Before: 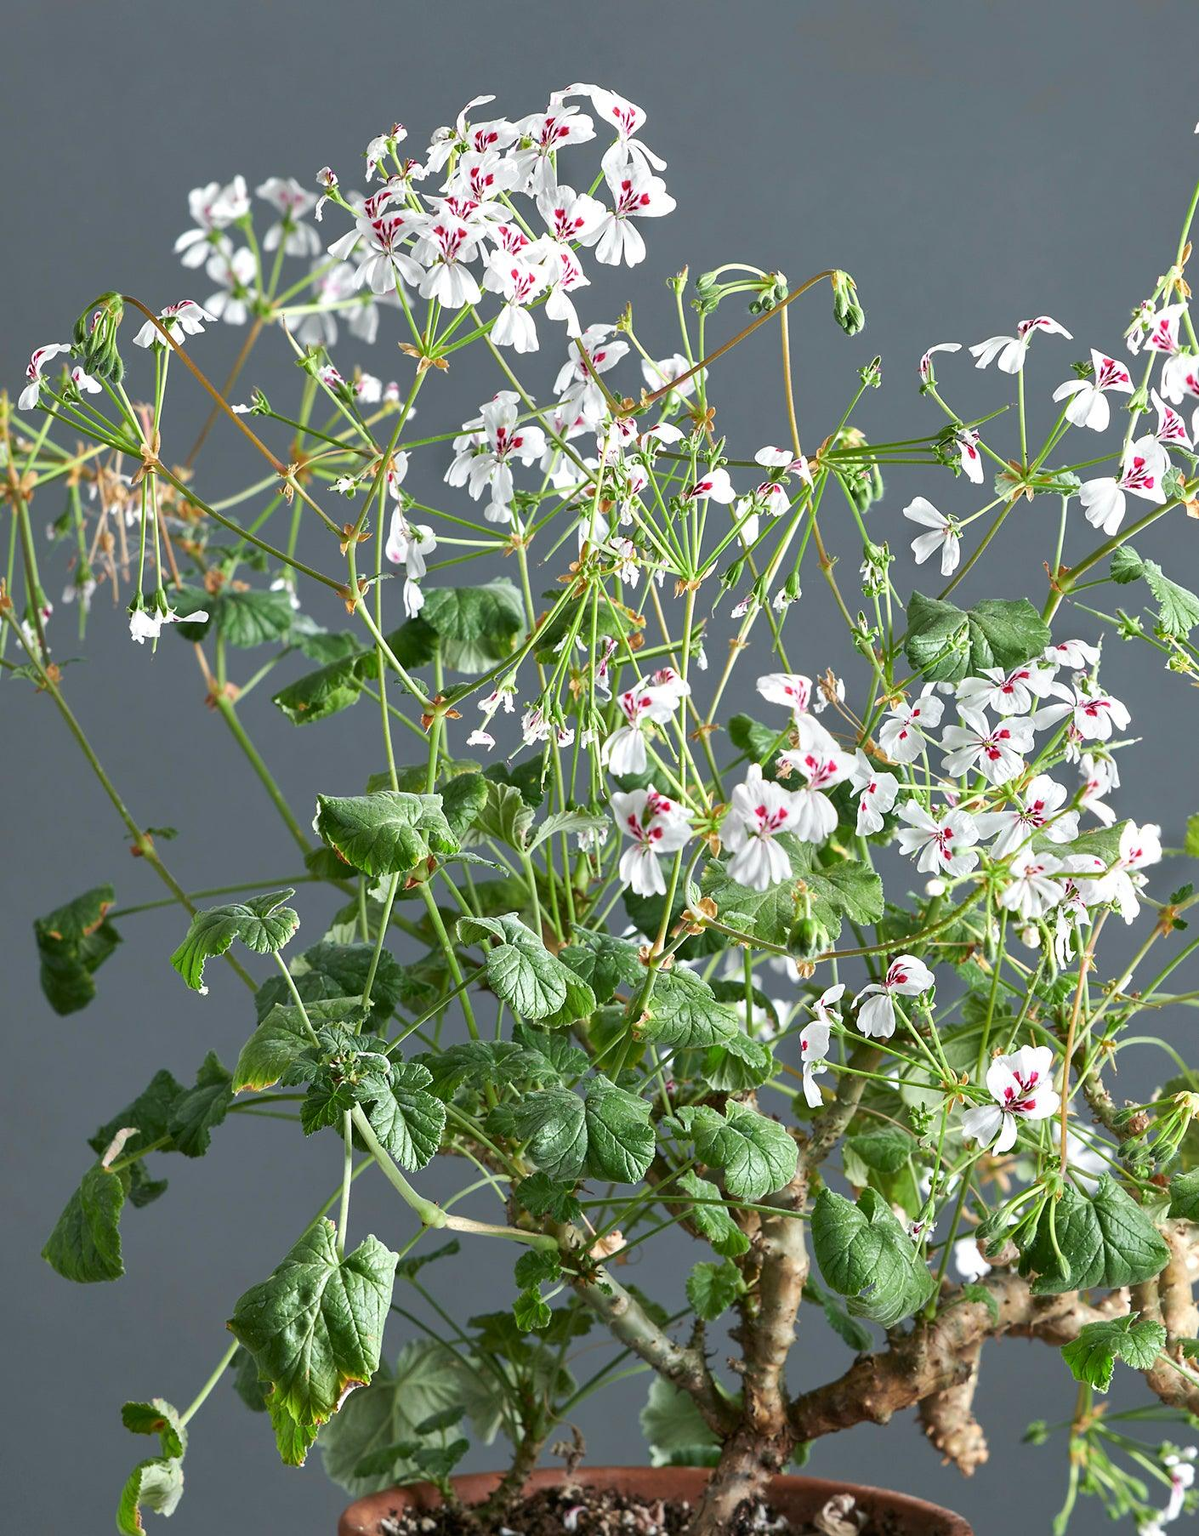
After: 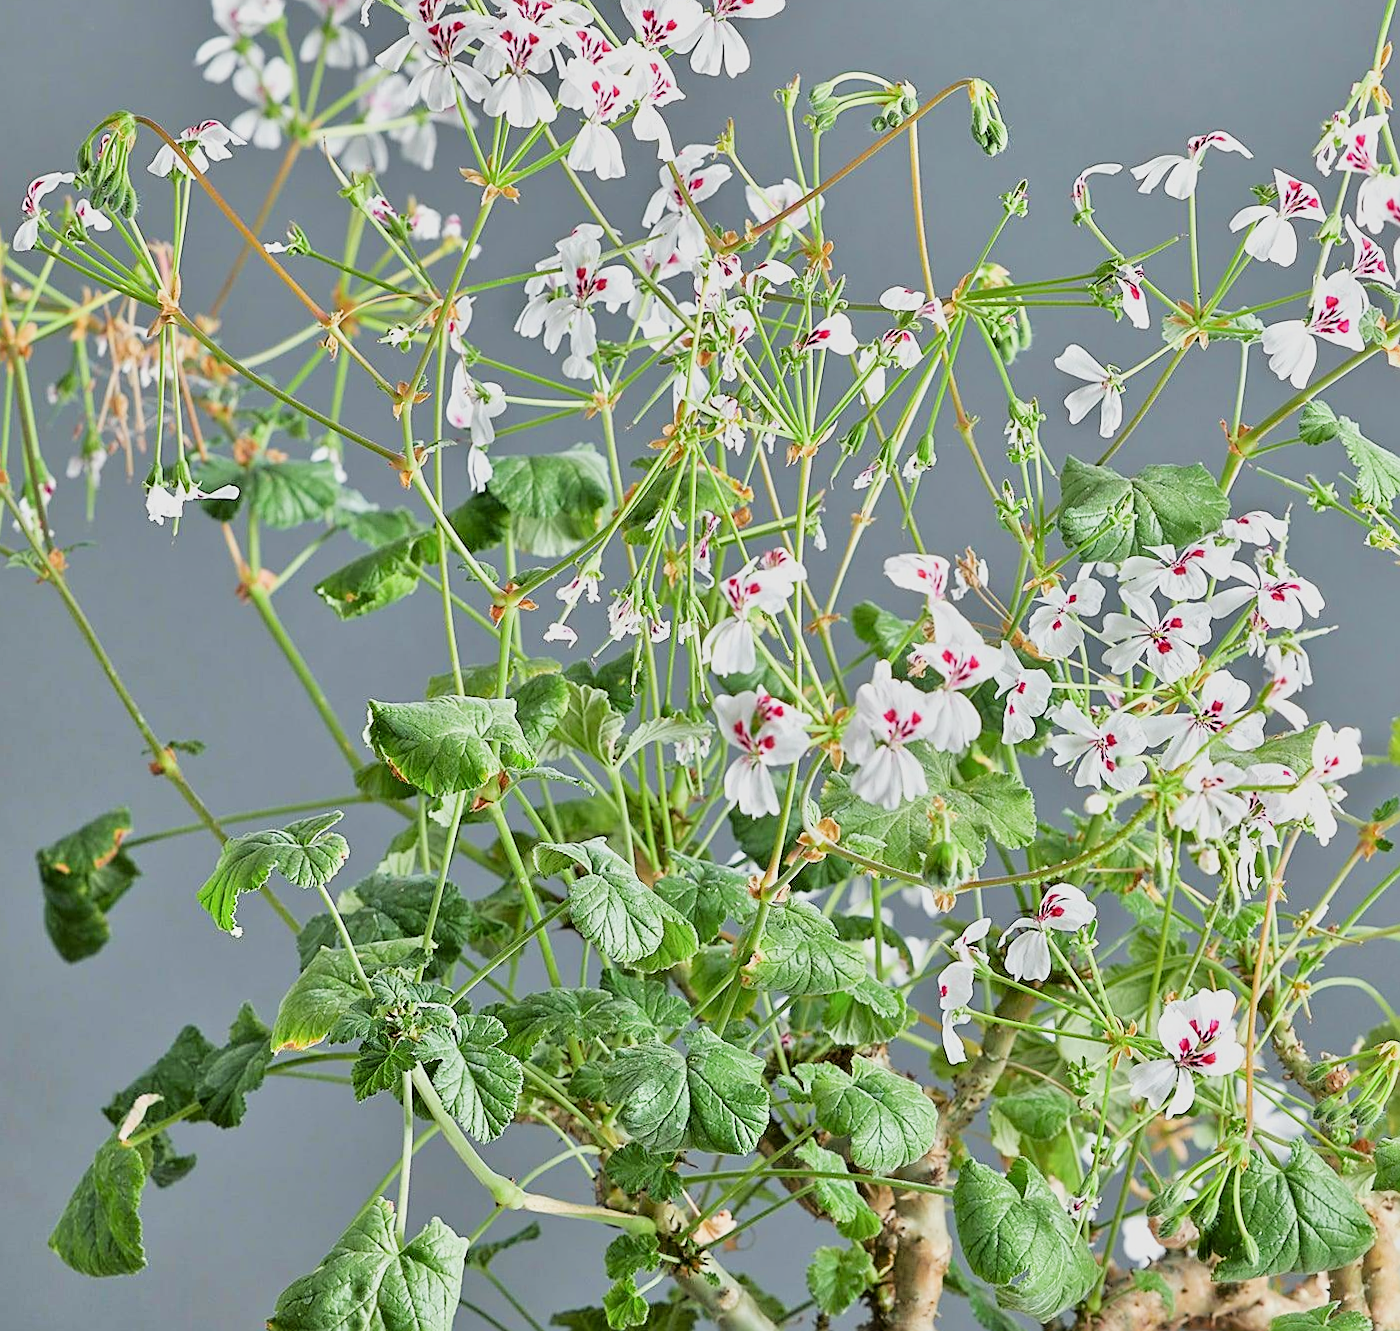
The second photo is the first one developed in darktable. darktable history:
filmic rgb: black relative exposure -7.5 EV, white relative exposure 5 EV, hardness 3.31, contrast 1.3, contrast in shadows safe
crop and rotate: top 12.5%, bottom 12.5%
sharpen: on, module defaults
rotate and perspective: rotation -0.45°, automatic cropping original format, crop left 0.008, crop right 0.992, crop top 0.012, crop bottom 0.988
tone equalizer: -7 EV 0.15 EV, -6 EV 0.6 EV, -5 EV 1.15 EV, -4 EV 1.33 EV, -3 EV 1.15 EV, -2 EV 0.6 EV, -1 EV 0.15 EV, mask exposure compensation -0.5 EV
